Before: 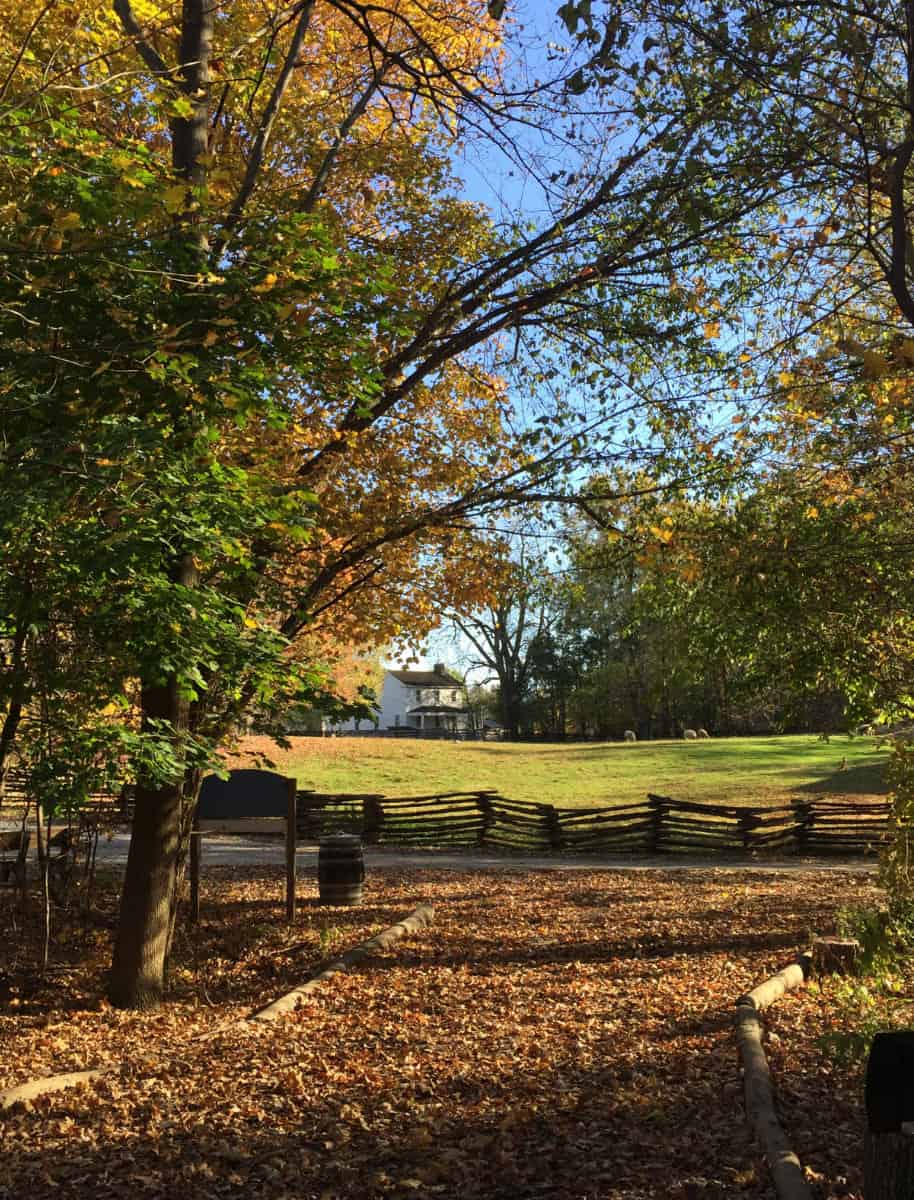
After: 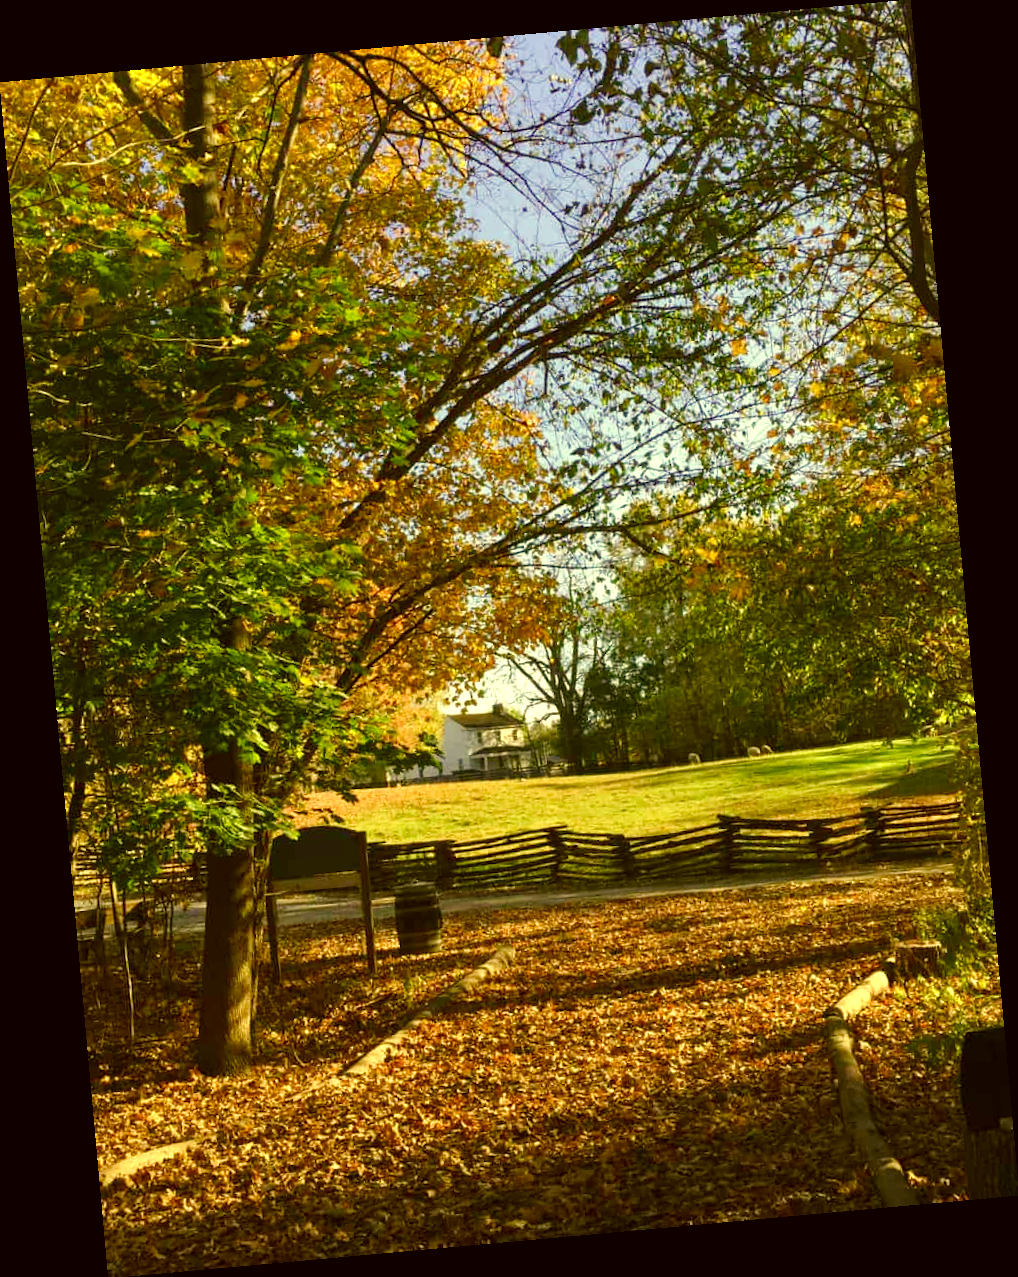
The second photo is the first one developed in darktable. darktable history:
color correction: highlights a* 0.162, highlights b* 29.53, shadows a* -0.162, shadows b* 21.09
rotate and perspective: rotation -5.2°, automatic cropping off
color balance rgb: perceptual saturation grading › global saturation 20%, perceptual saturation grading › highlights -50%, perceptual saturation grading › shadows 30%, perceptual brilliance grading › global brilliance 10%, perceptual brilliance grading › shadows 15%
